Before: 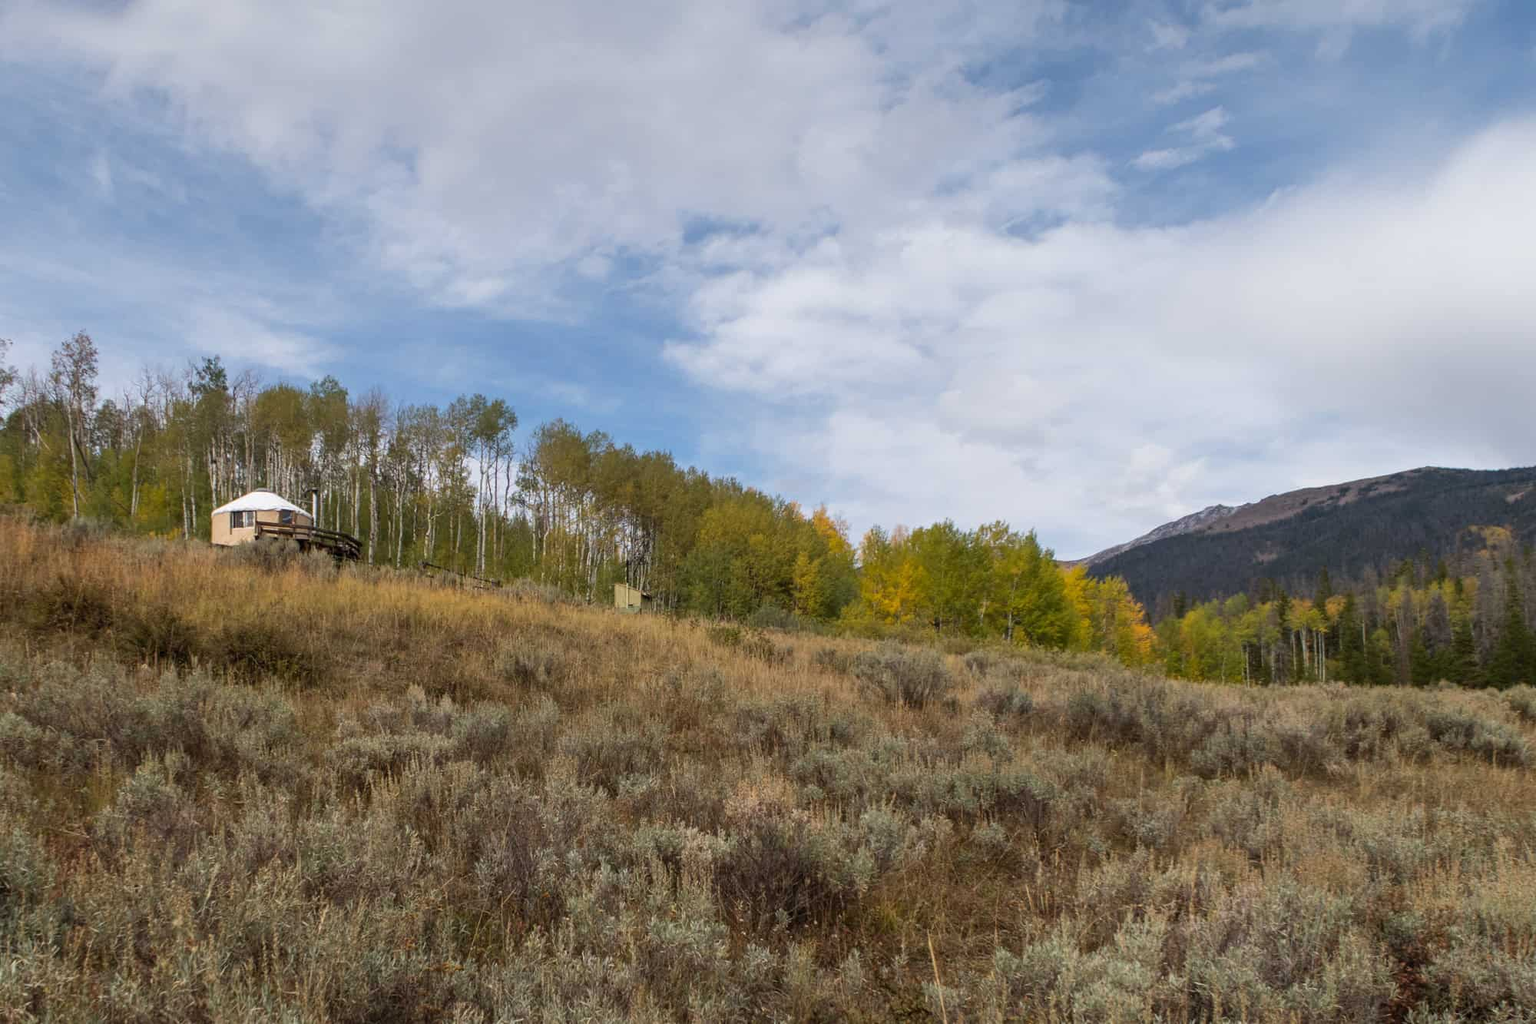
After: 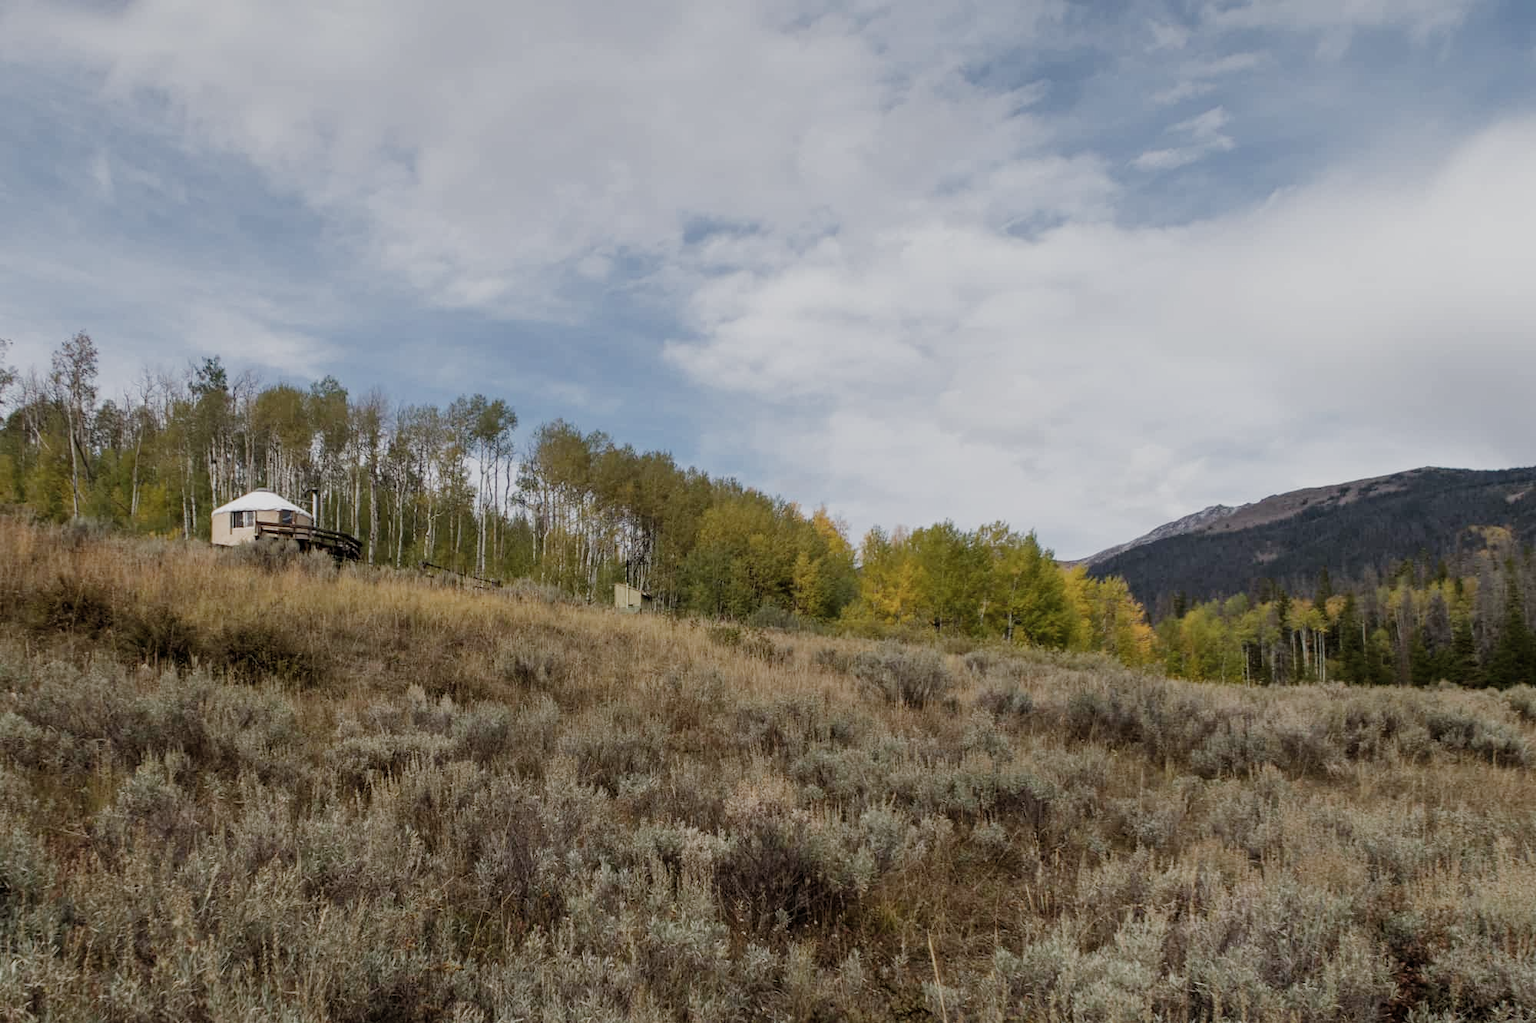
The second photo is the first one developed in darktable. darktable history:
exposure: compensate exposure bias true, compensate highlight preservation false
contrast brightness saturation: contrast 0.055, brightness -0.01, saturation -0.25
filmic rgb: black relative exposure -7.98 EV, white relative exposure 3.84 EV, hardness 4.3, preserve chrominance no, color science v3 (2019), use custom middle-gray values true
